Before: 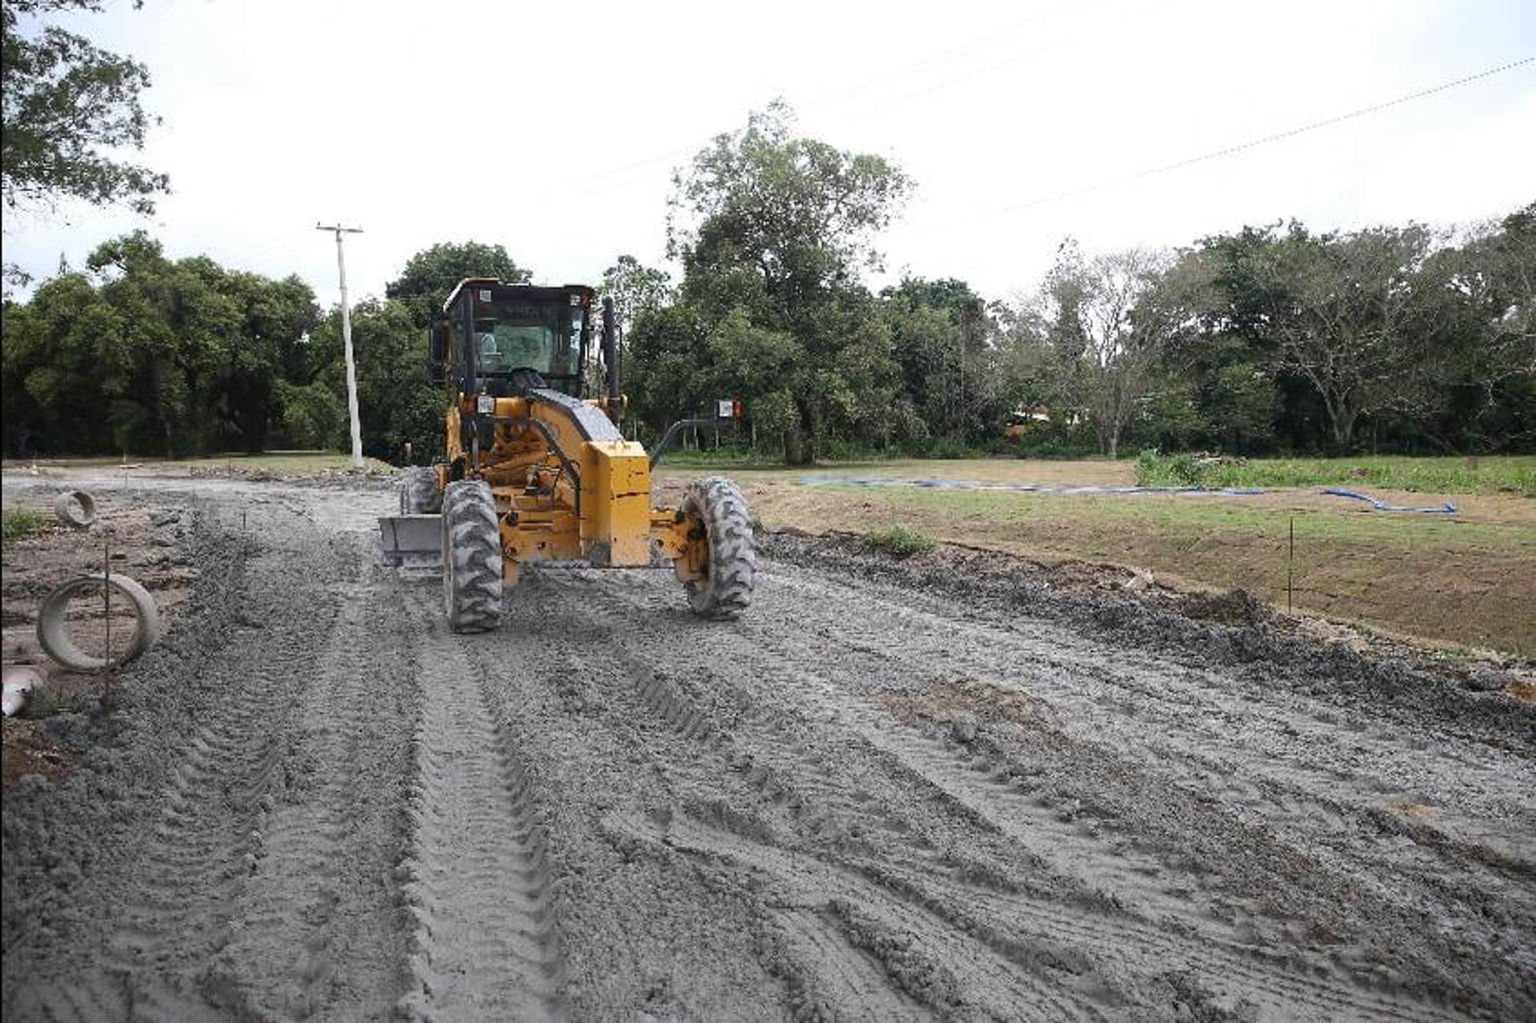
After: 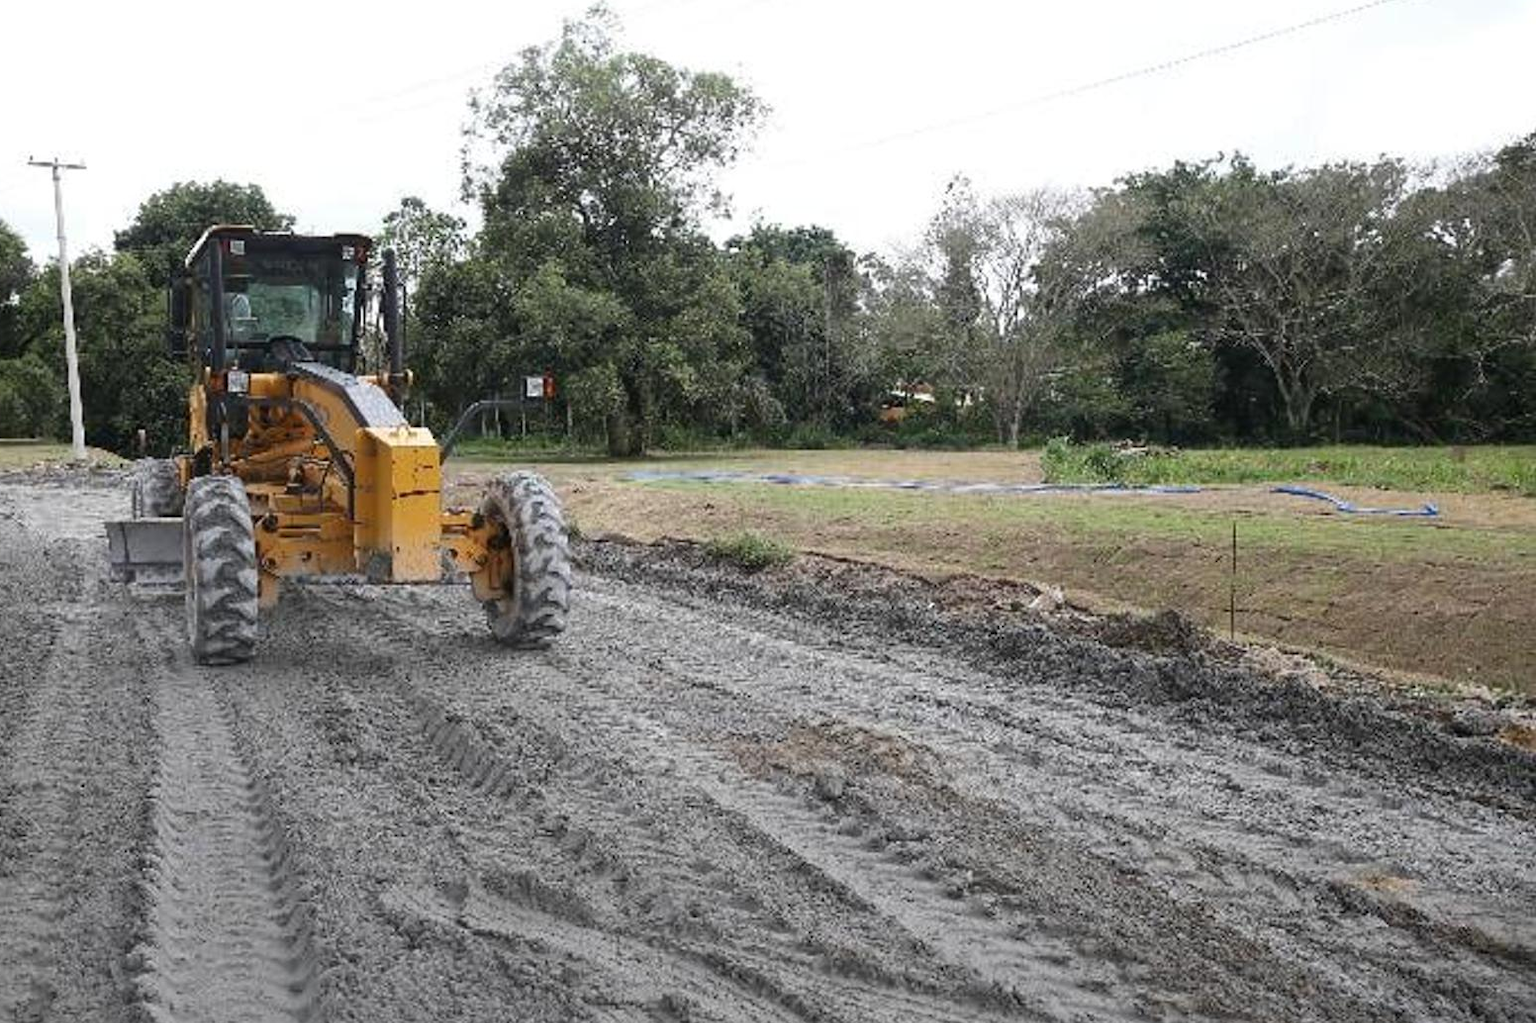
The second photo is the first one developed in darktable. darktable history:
crop: left 19.132%, top 9.427%, right 0%, bottom 9.677%
